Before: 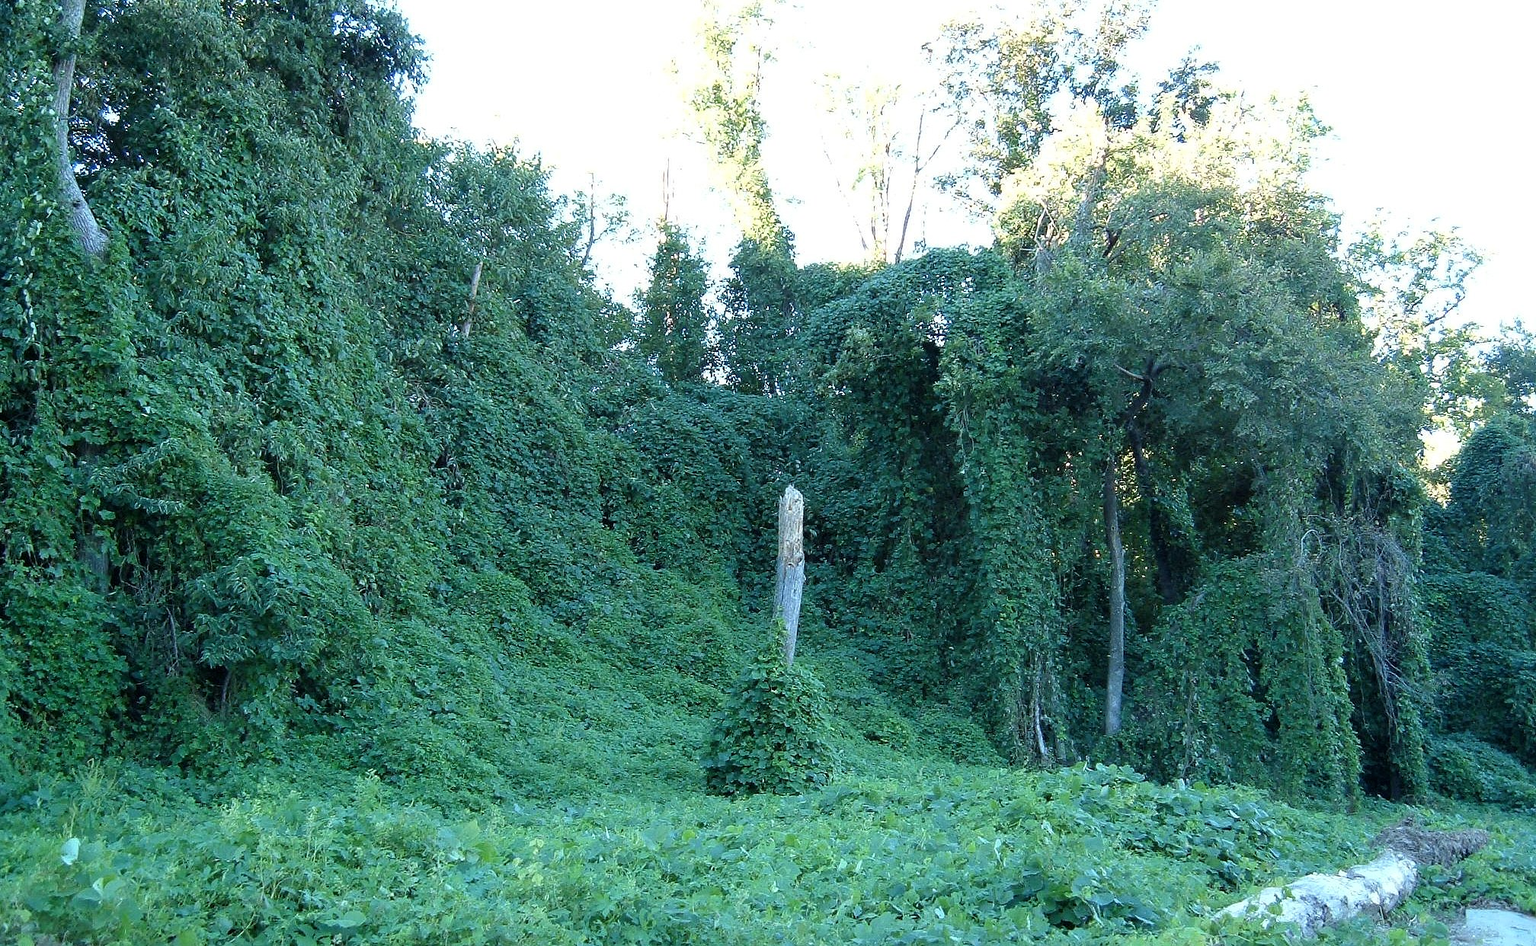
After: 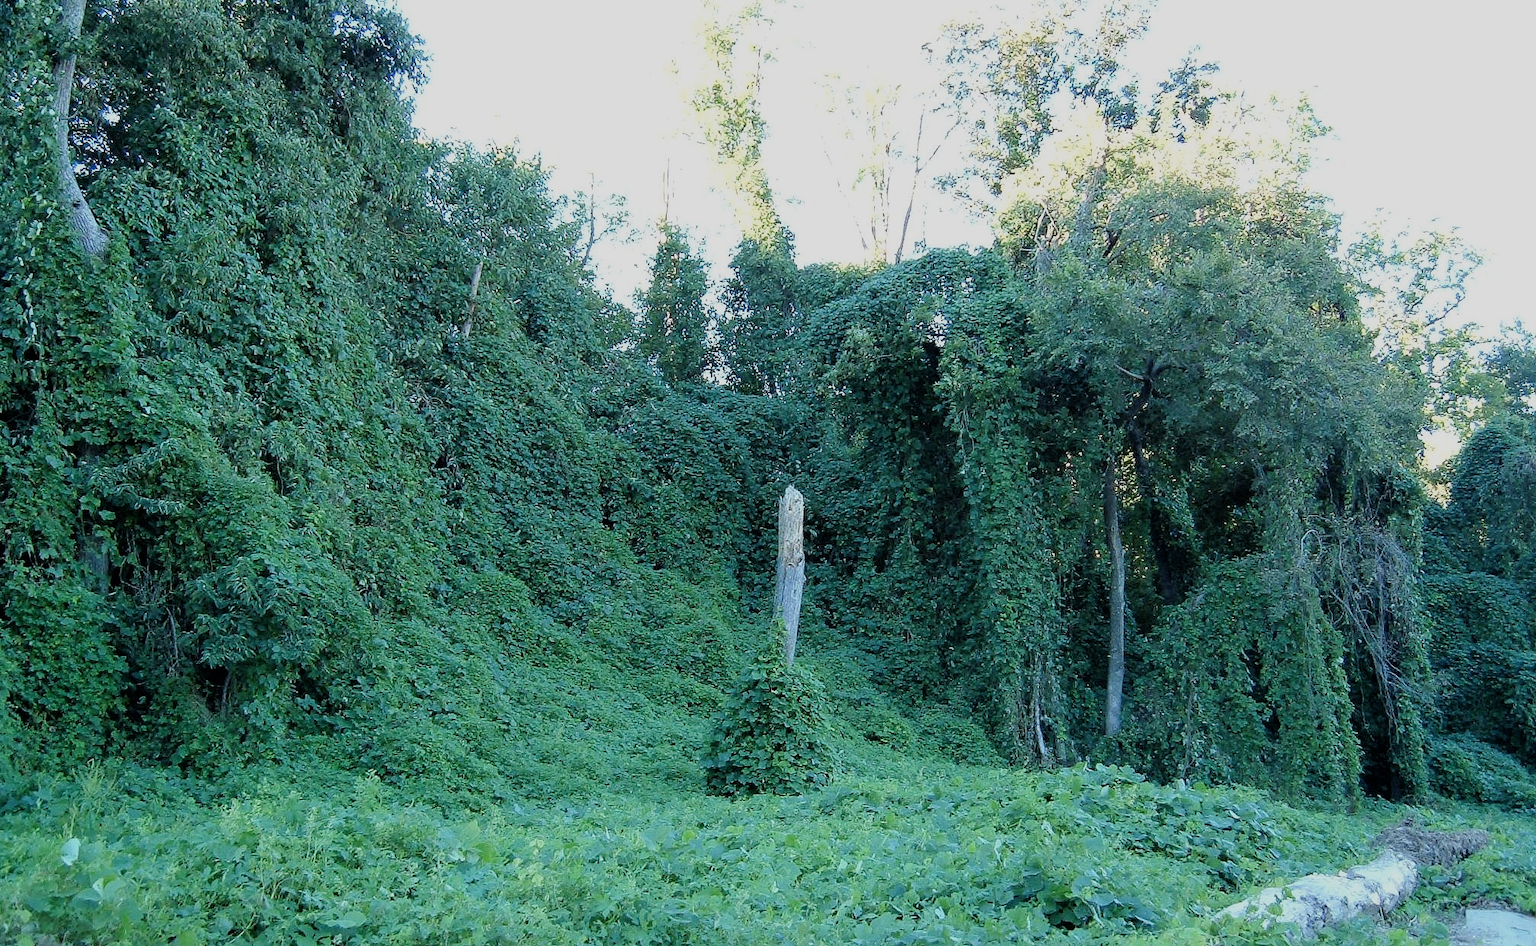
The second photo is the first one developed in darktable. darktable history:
filmic rgb: black relative exposure -7.98 EV, white relative exposure 3.96 EV, threshold 5.99 EV, hardness 4.21, contrast 0.993, enable highlight reconstruction true
